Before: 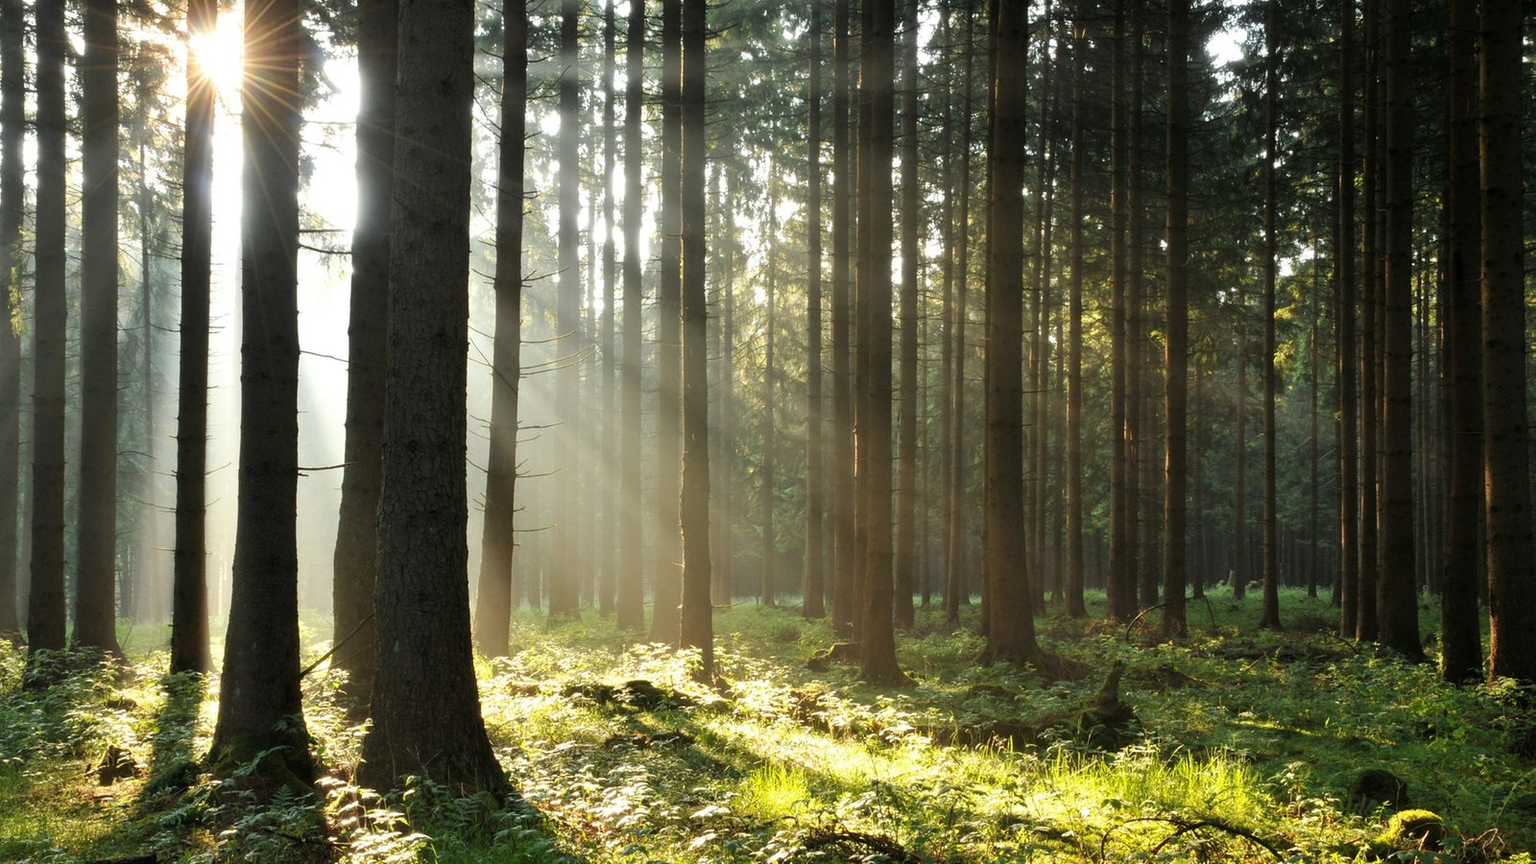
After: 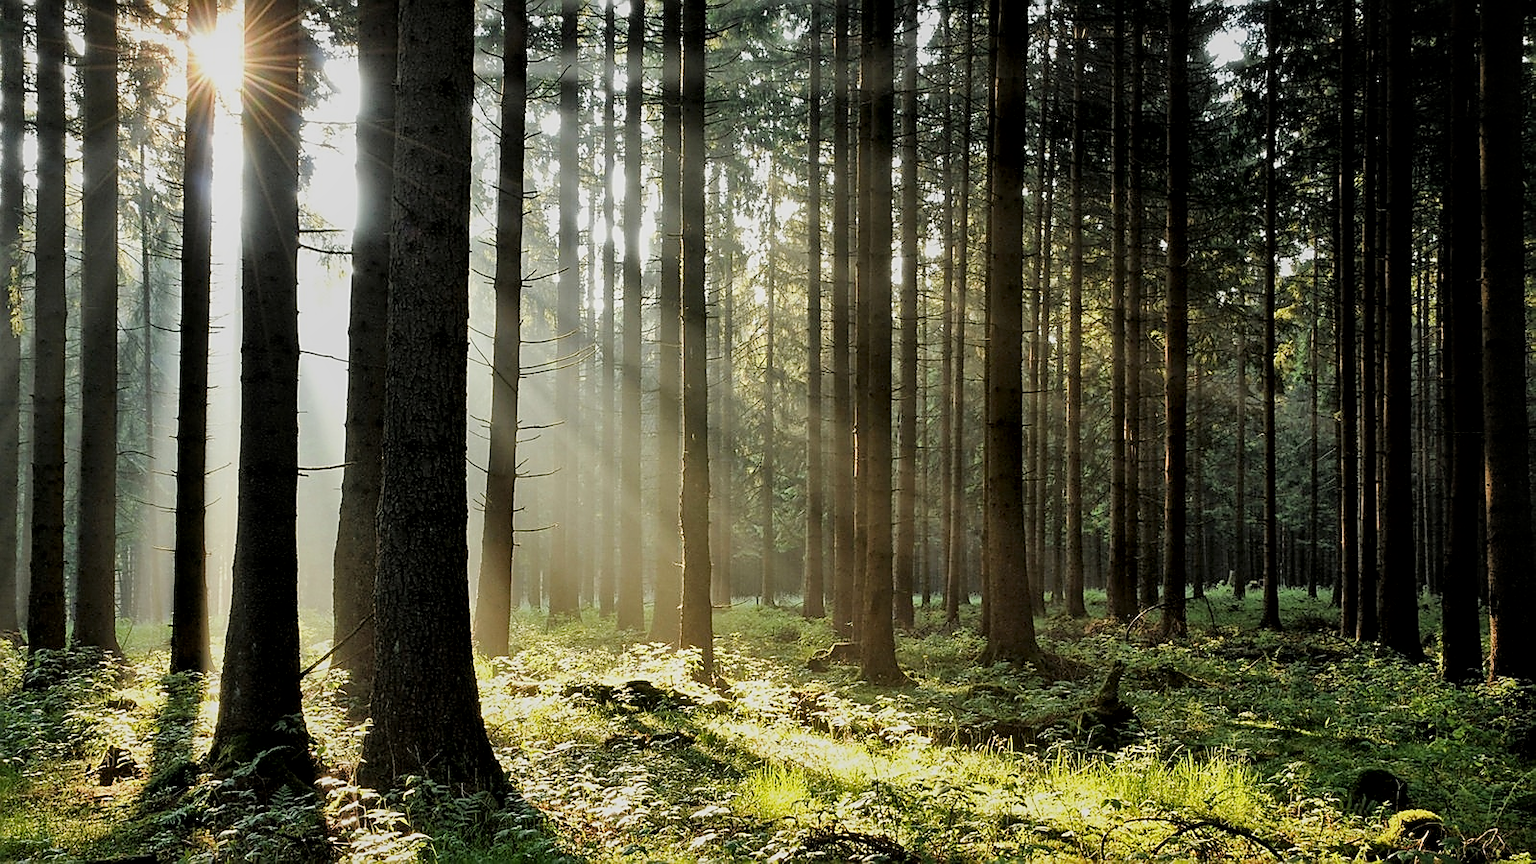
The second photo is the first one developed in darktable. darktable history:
local contrast: mode bilateral grid, contrast 20, coarseness 50, detail 157%, midtone range 0.2
filmic rgb: black relative exposure -7.65 EV, white relative exposure 4.56 EV, hardness 3.61
sharpen: radius 1.402, amount 1.256, threshold 0.723
haze removal: compatibility mode true, adaptive false
